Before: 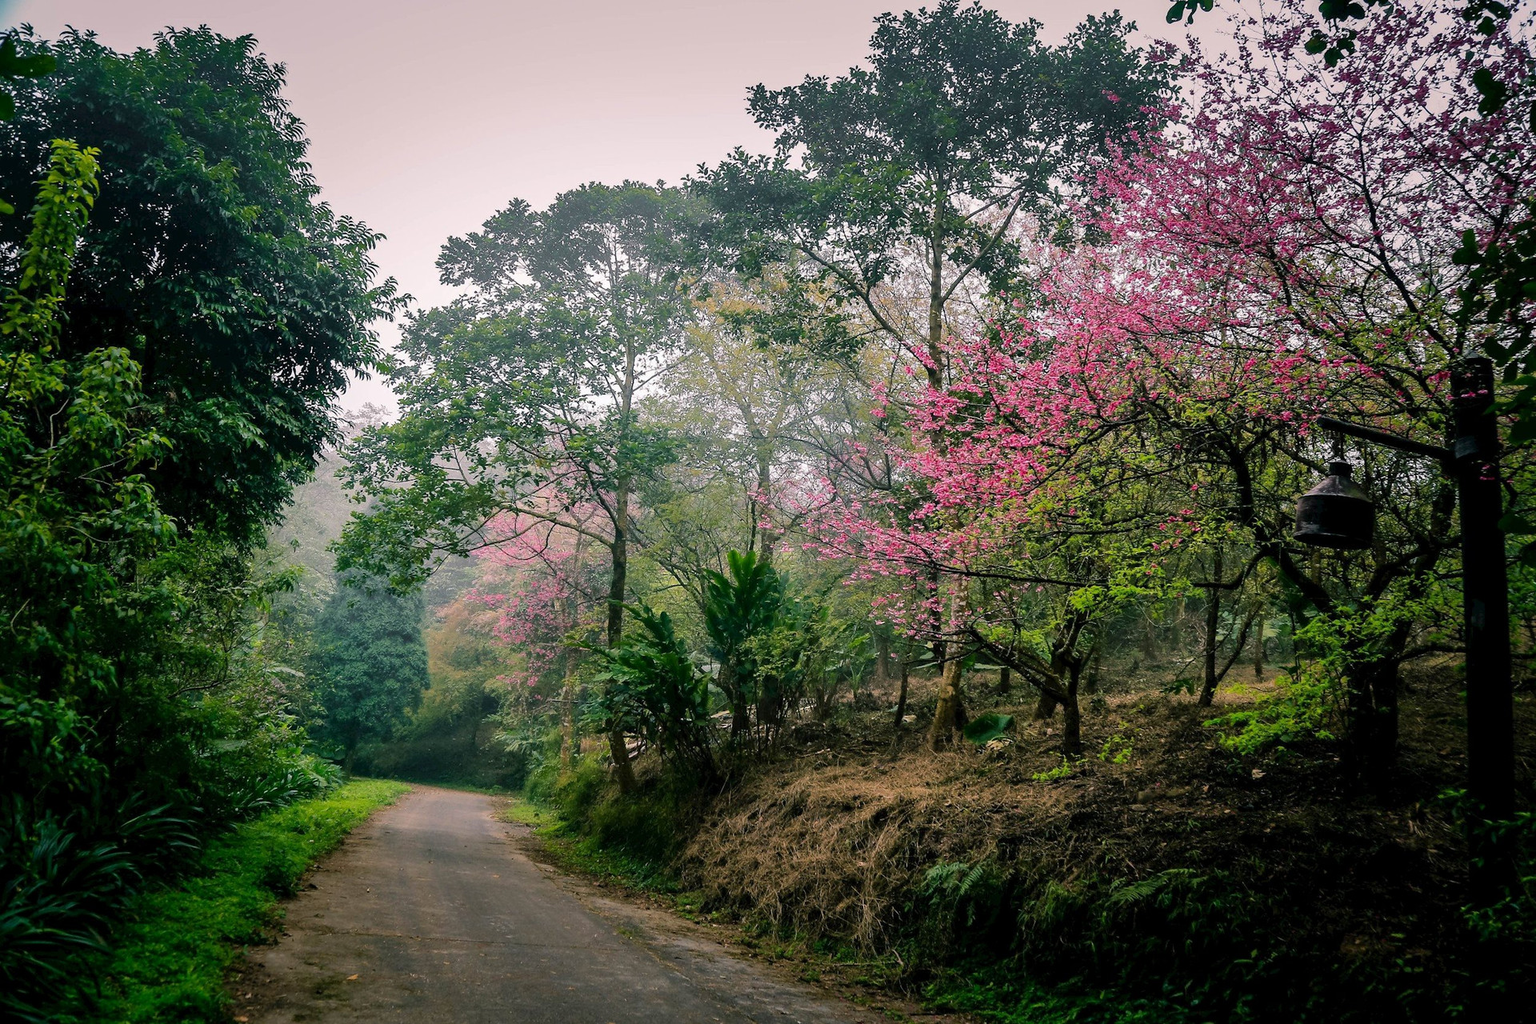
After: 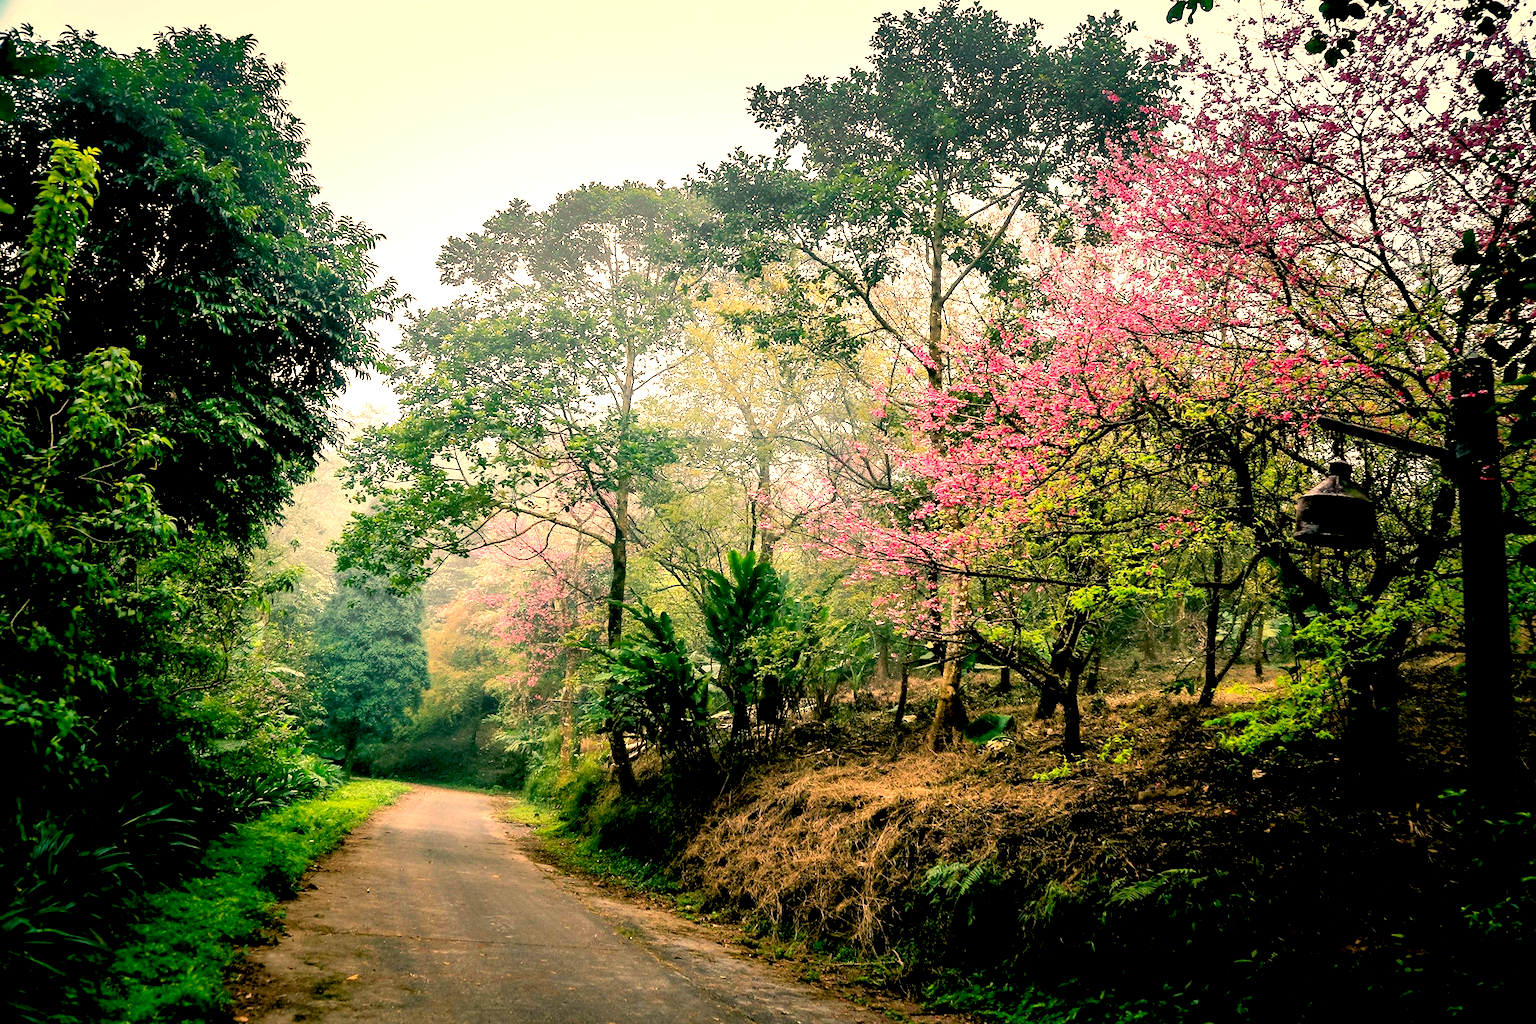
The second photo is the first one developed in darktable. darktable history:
color correction: highlights a* 0.207, highlights b* 2.7, shadows a* -0.874, shadows b* -4.78
exposure: black level correction 0.011, exposure 1.088 EV, compensate exposure bias true, compensate highlight preservation false
white balance: red 1.138, green 0.996, blue 0.812
